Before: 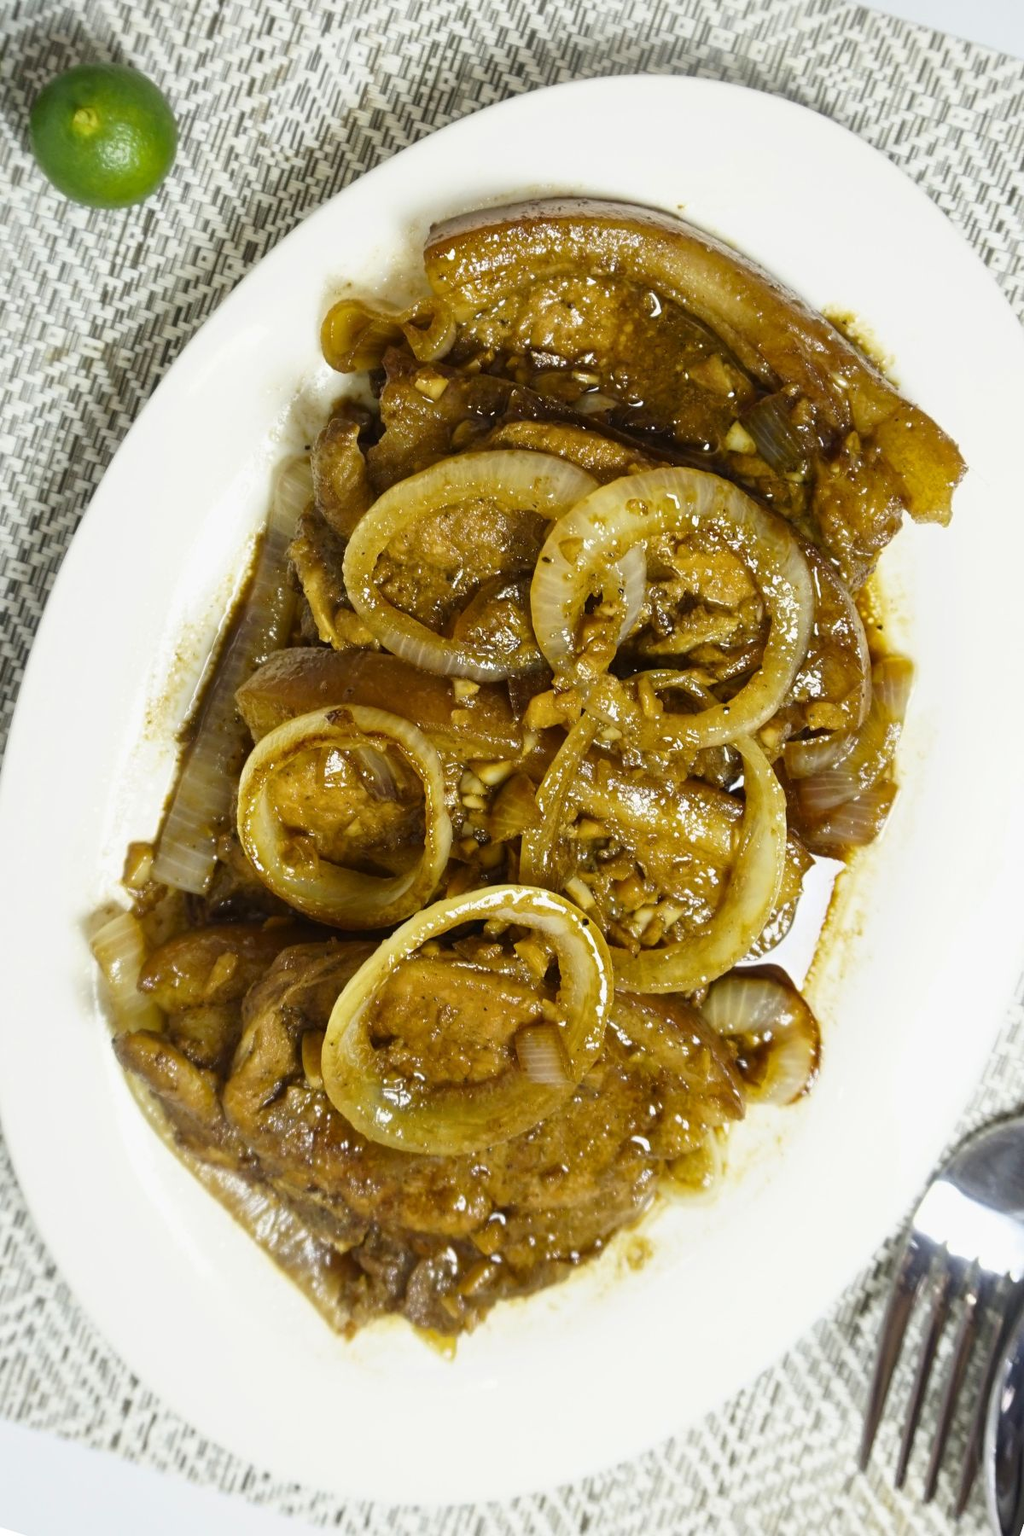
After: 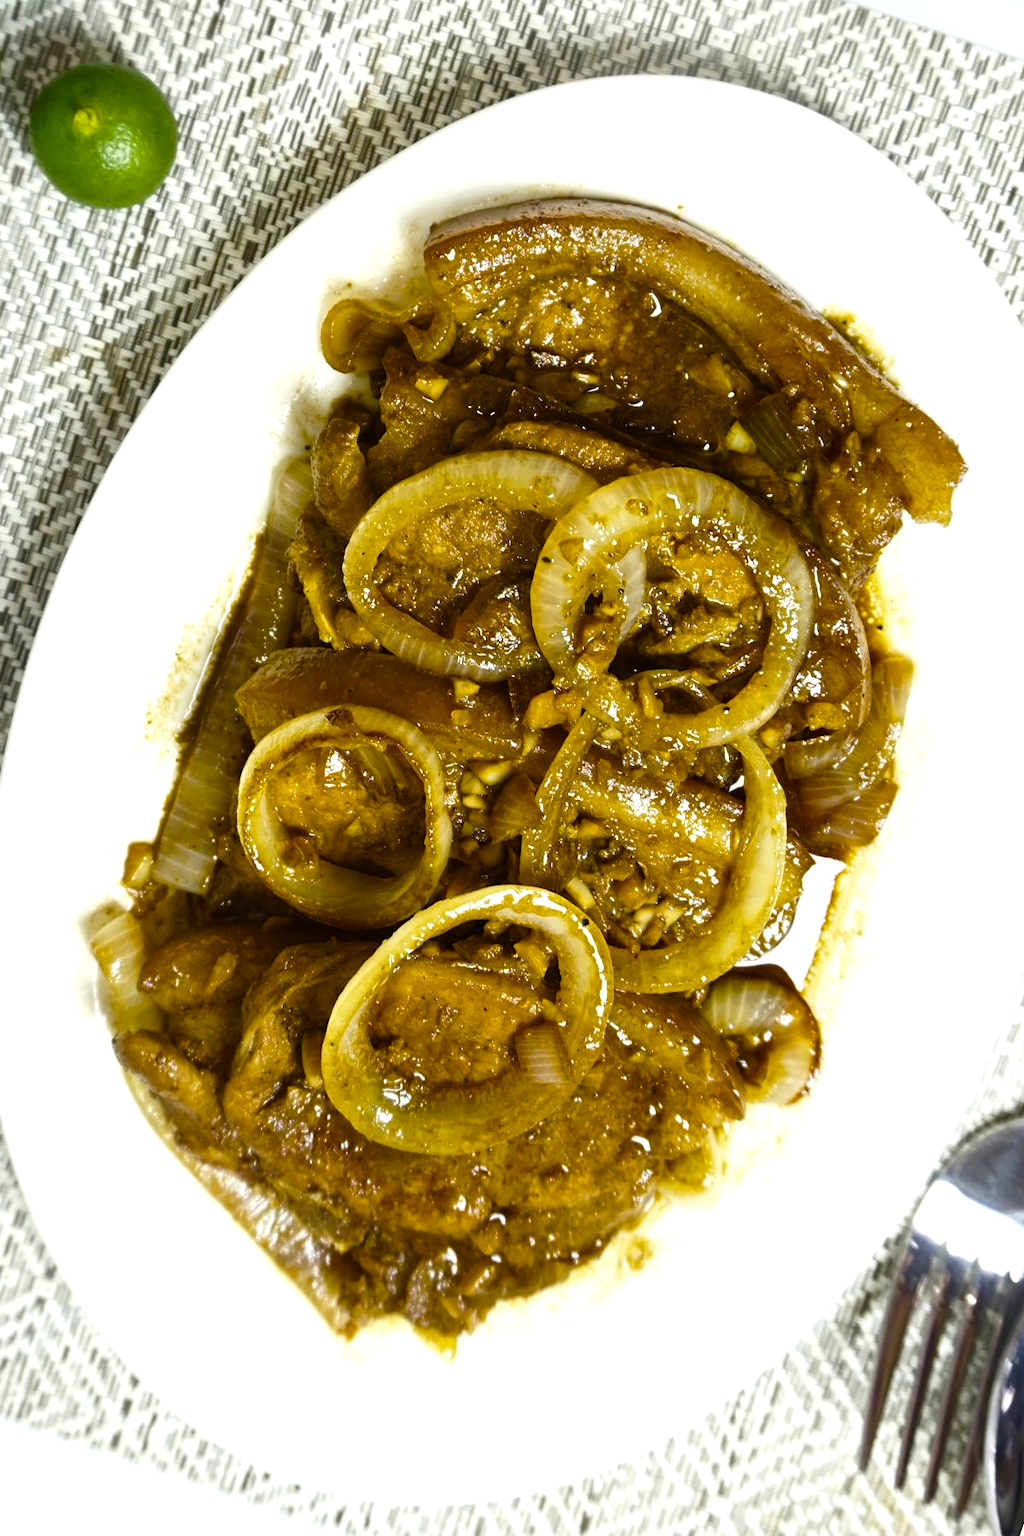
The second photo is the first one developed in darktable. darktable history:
color balance rgb: perceptual saturation grading › global saturation 0.031%, perceptual saturation grading › mid-tones 6.425%, perceptual saturation grading › shadows 71.519%, perceptual brilliance grading › global brilliance -18.486%, perceptual brilliance grading › highlights 29.137%, global vibrance 20%
